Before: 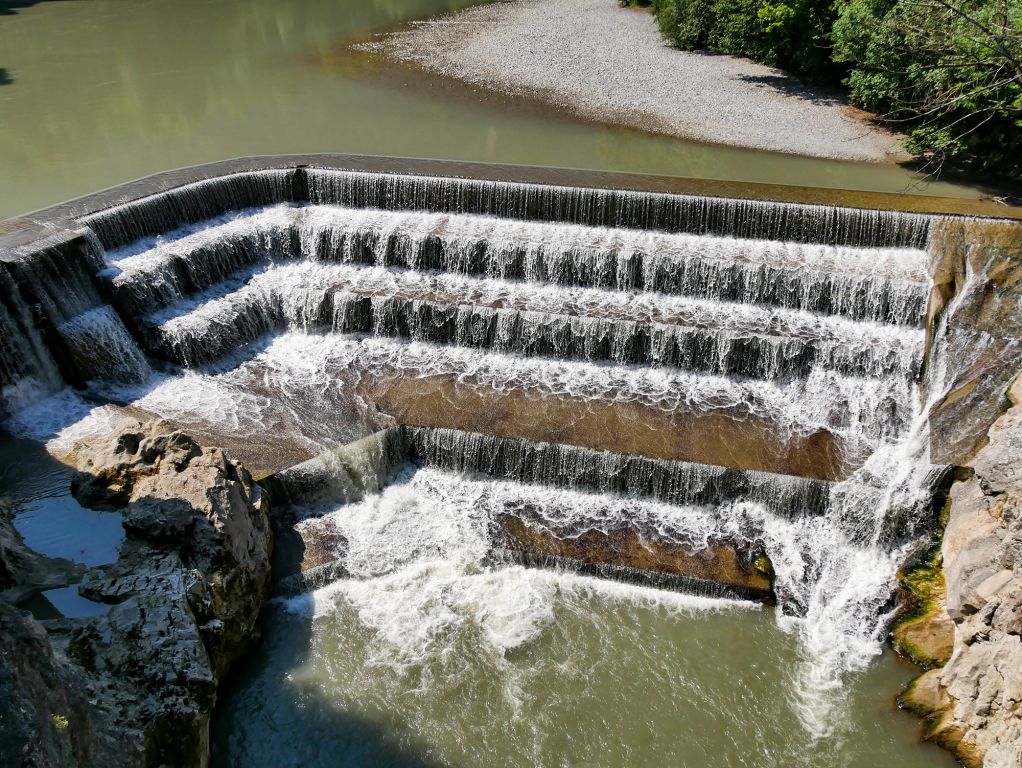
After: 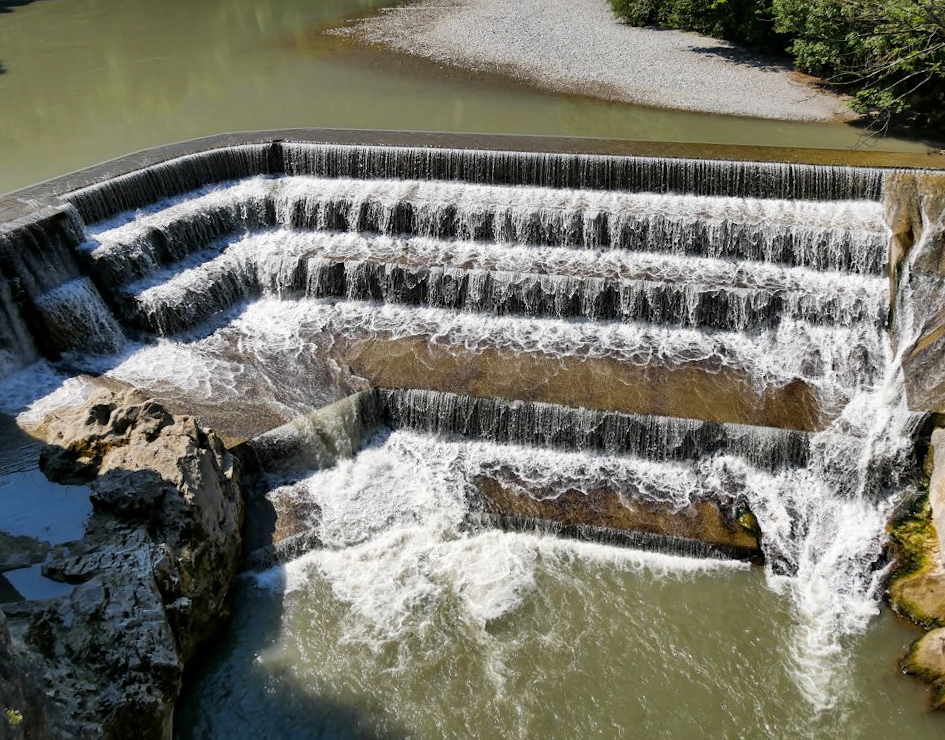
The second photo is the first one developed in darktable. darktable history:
color contrast: green-magenta contrast 0.81
rotate and perspective: rotation -1.68°, lens shift (vertical) -0.146, crop left 0.049, crop right 0.912, crop top 0.032, crop bottom 0.96
